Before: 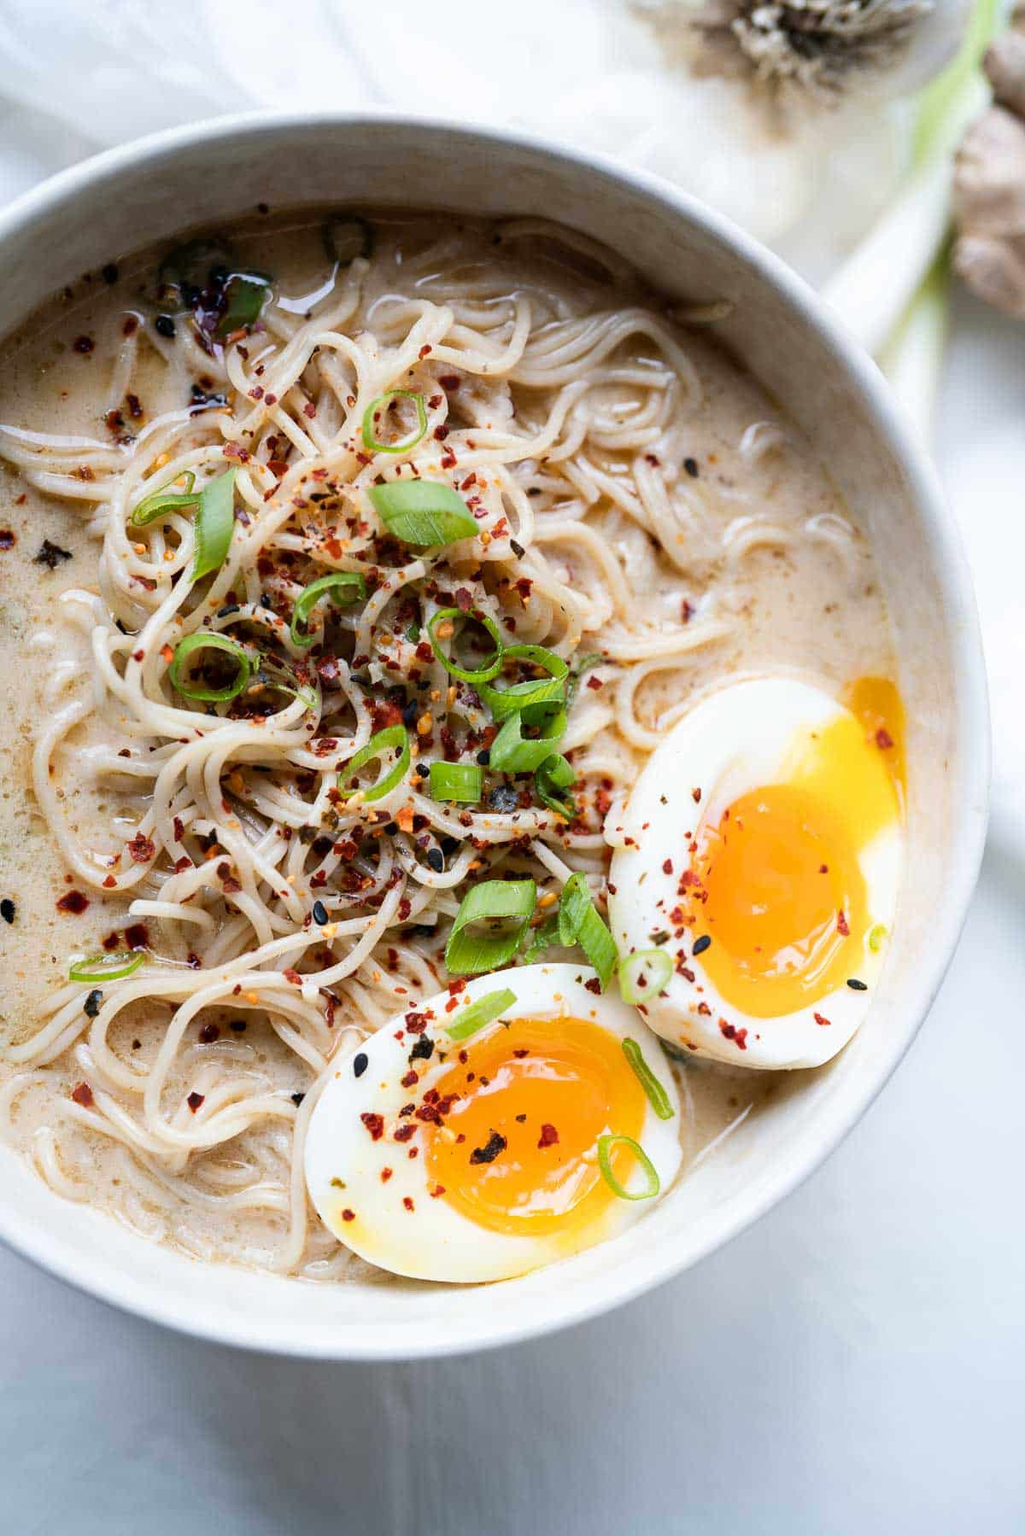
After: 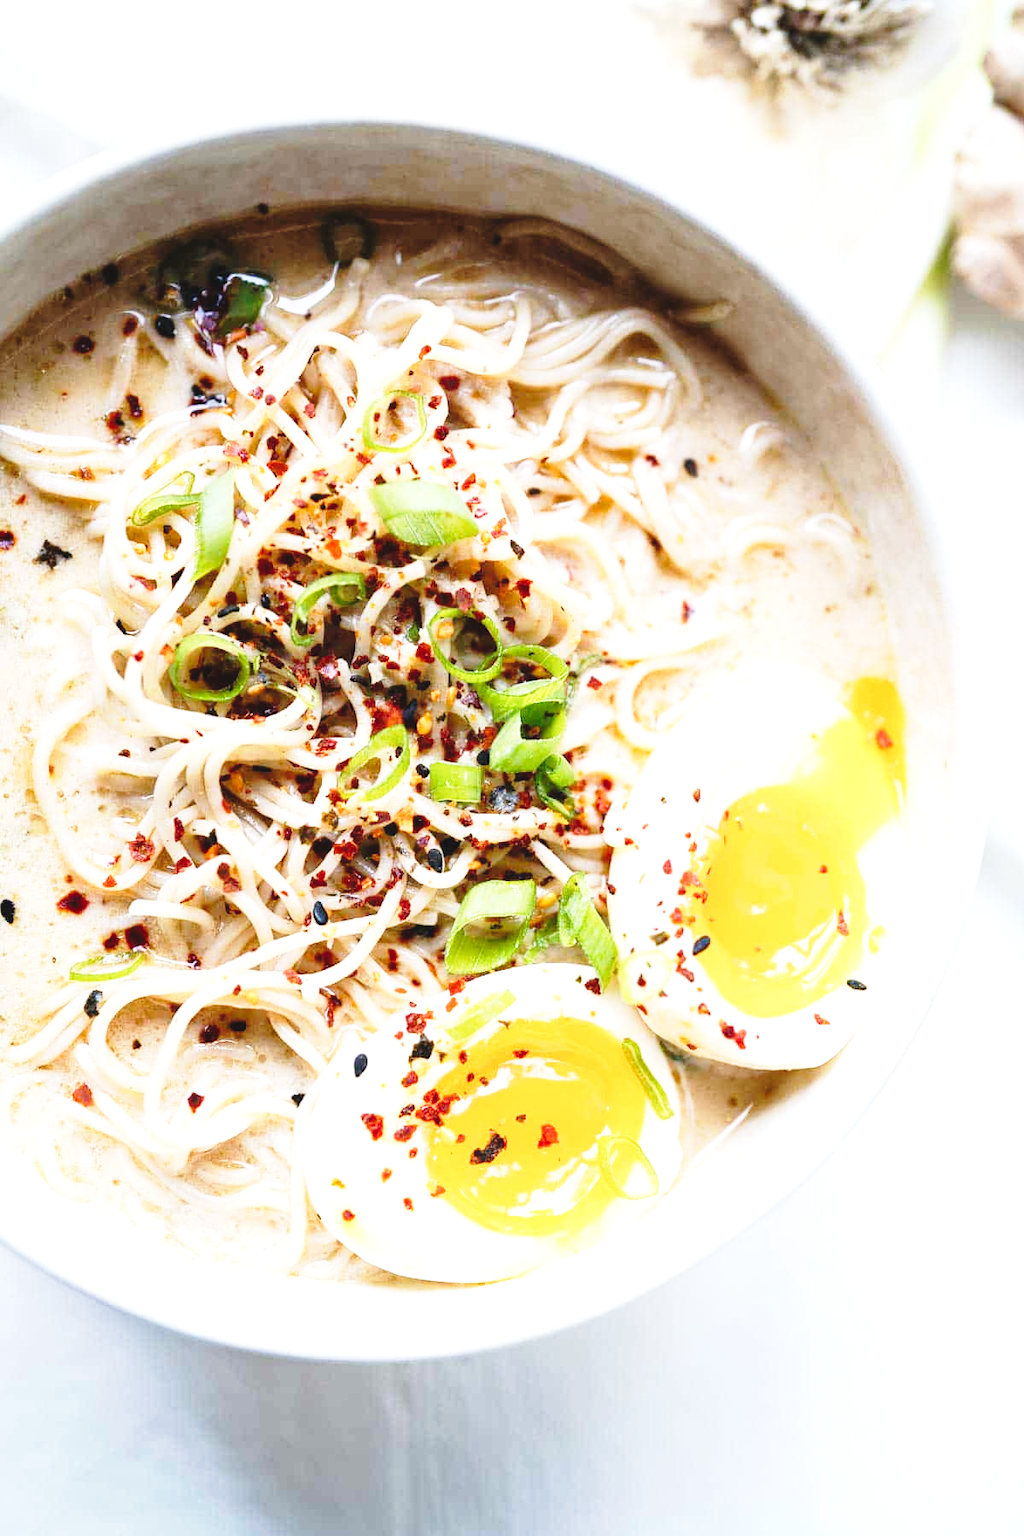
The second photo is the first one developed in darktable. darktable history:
base curve: curves: ch0 [(0, 0) (0.028, 0.03) (0.121, 0.232) (0.46, 0.748) (0.859, 0.968) (1, 1)], preserve colors none
exposure: black level correction -0.005, exposure 0.622 EV, compensate highlight preservation false
